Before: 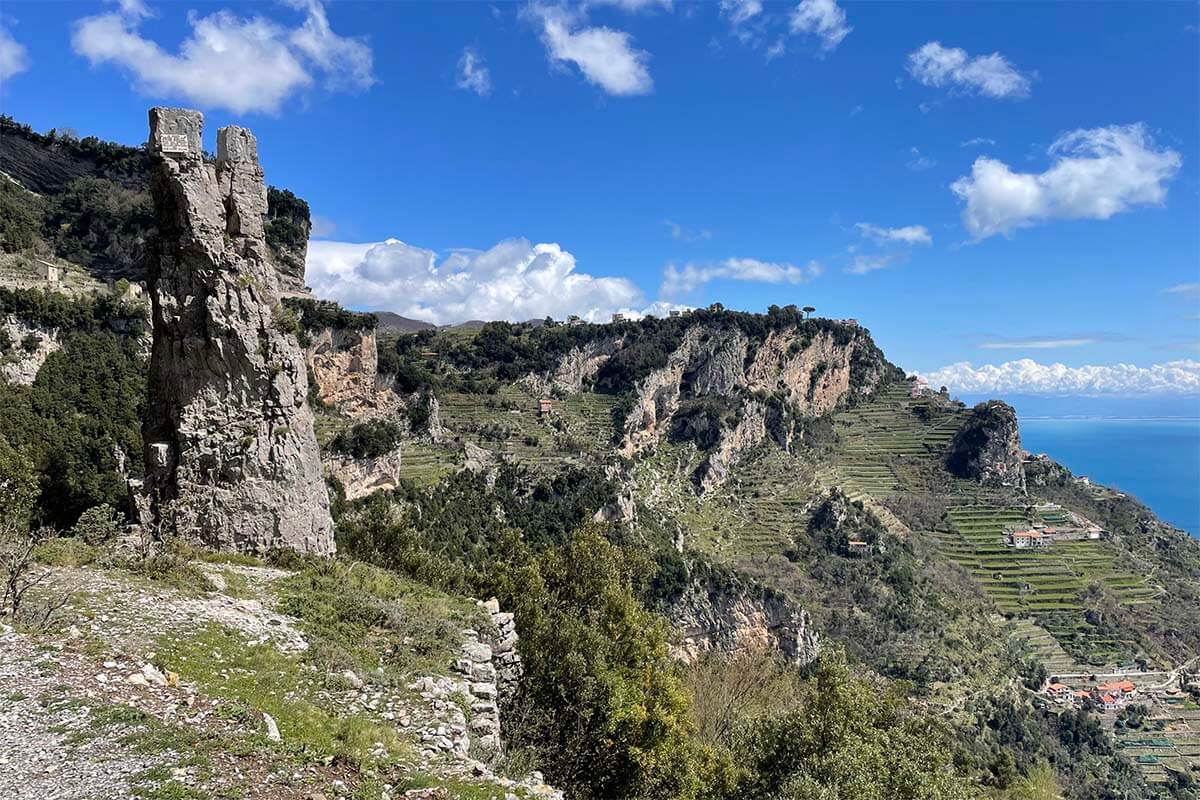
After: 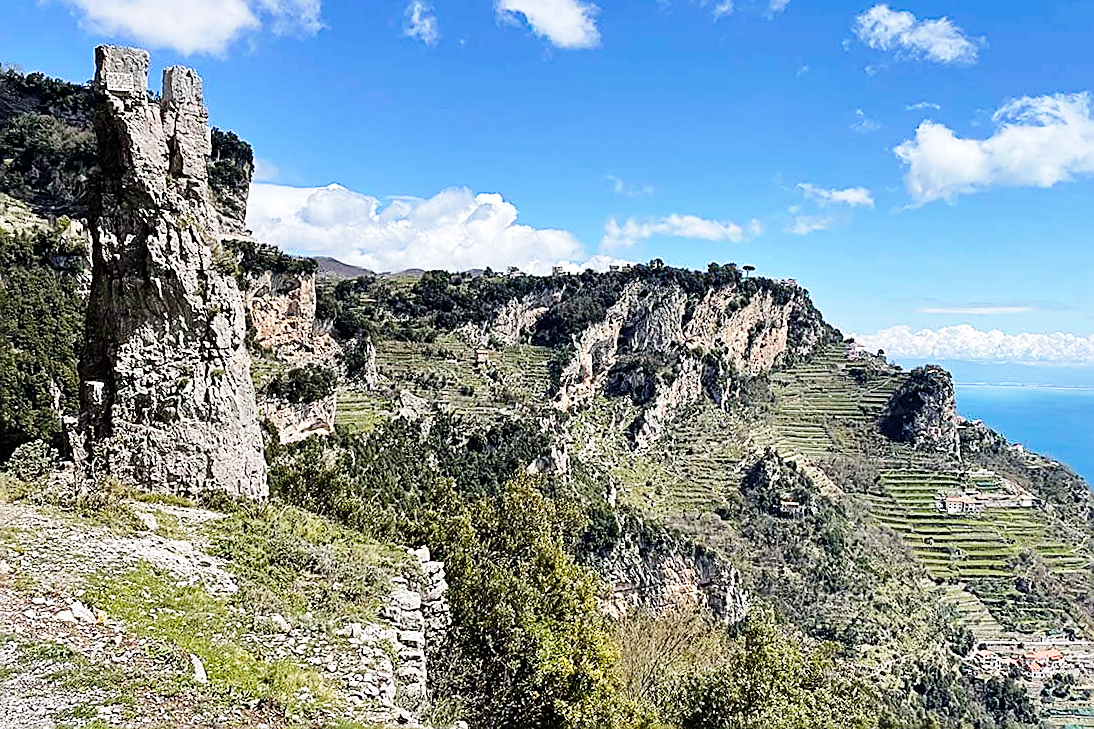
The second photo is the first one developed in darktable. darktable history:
sharpen: amount 1.001
base curve: curves: ch0 [(0, 0) (0.028, 0.03) (0.121, 0.232) (0.46, 0.748) (0.859, 0.968) (1, 1)], exposure shift 0.01, preserve colors none
crop and rotate: angle -1.83°, left 3.128%, top 4.011%, right 1.347%, bottom 0.446%
